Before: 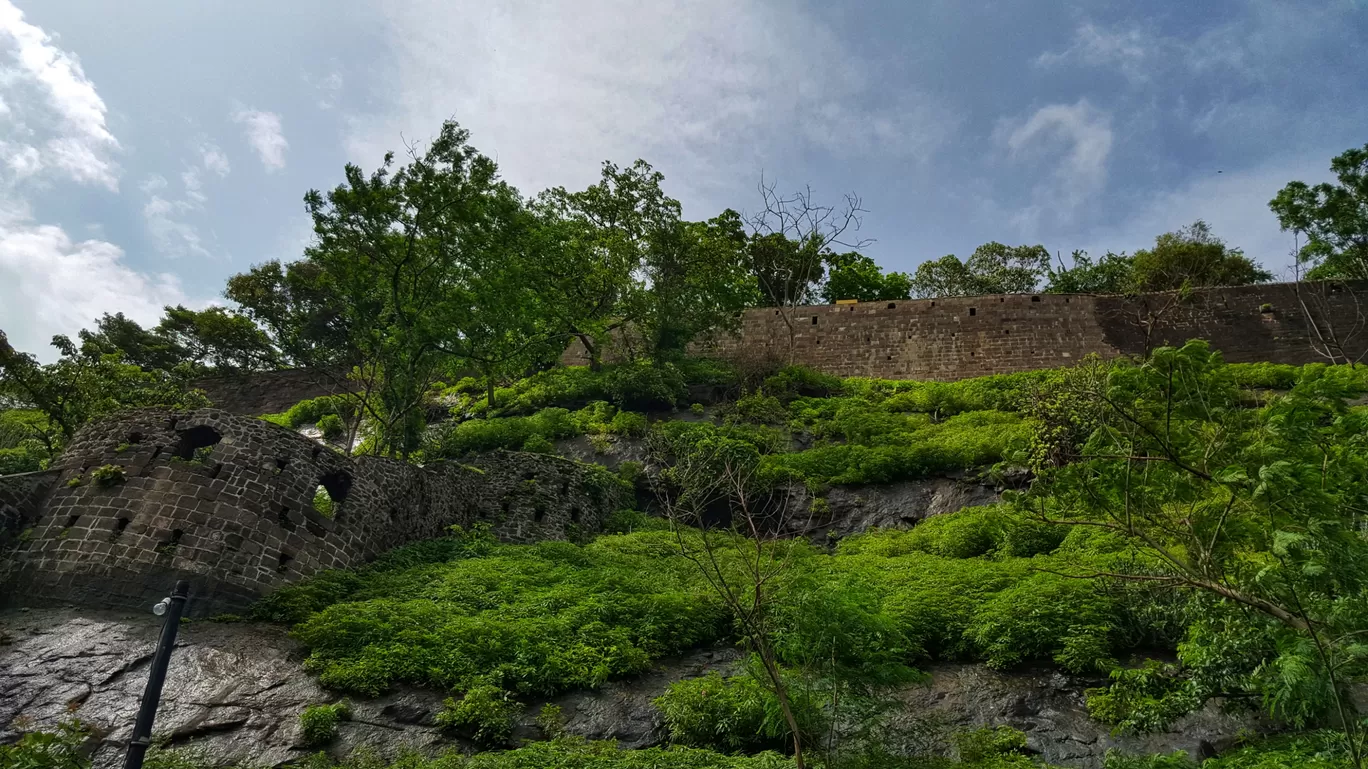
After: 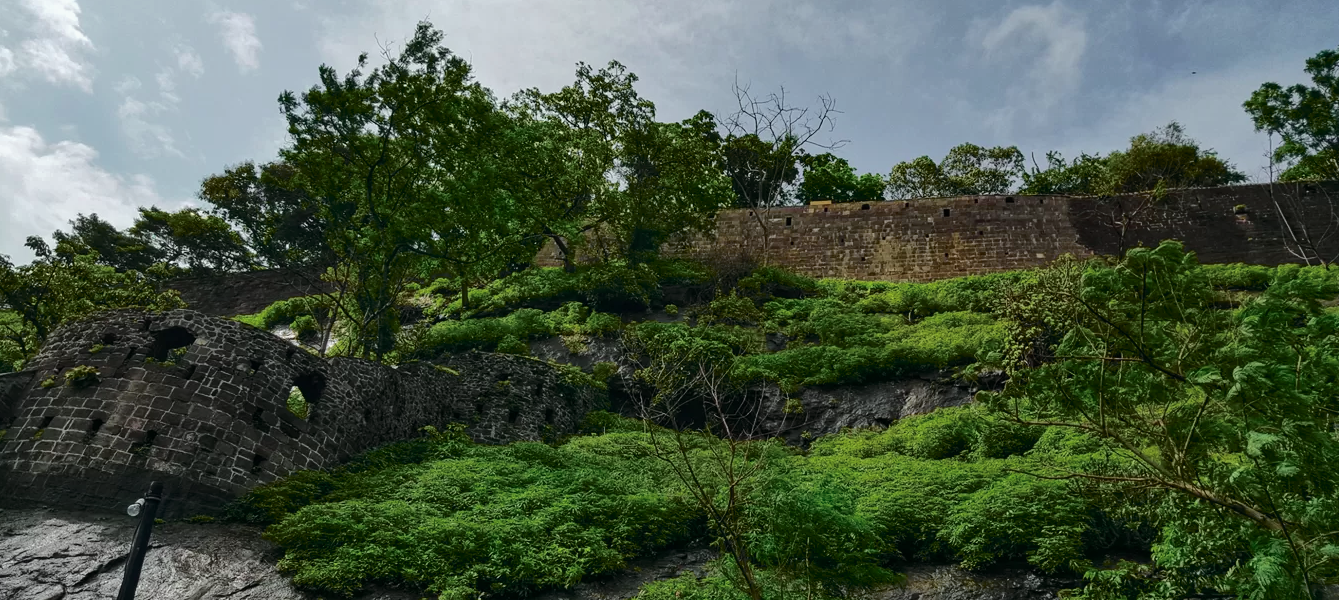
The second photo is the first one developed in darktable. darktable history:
crop and rotate: left 1.901%, top 12.891%, right 0.147%, bottom 8.978%
tone curve: curves: ch0 [(0, 0.003) (0.211, 0.174) (0.482, 0.519) (0.843, 0.821) (0.992, 0.971)]; ch1 [(0, 0) (0.276, 0.206) (0.393, 0.364) (0.482, 0.477) (0.506, 0.5) (0.523, 0.523) (0.572, 0.592) (0.695, 0.767) (1, 1)]; ch2 [(0, 0) (0.438, 0.456) (0.498, 0.497) (0.536, 0.527) (0.562, 0.584) (0.619, 0.602) (0.698, 0.698) (1, 1)], color space Lab, independent channels
contrast brightness saturation: saturation -0.064
